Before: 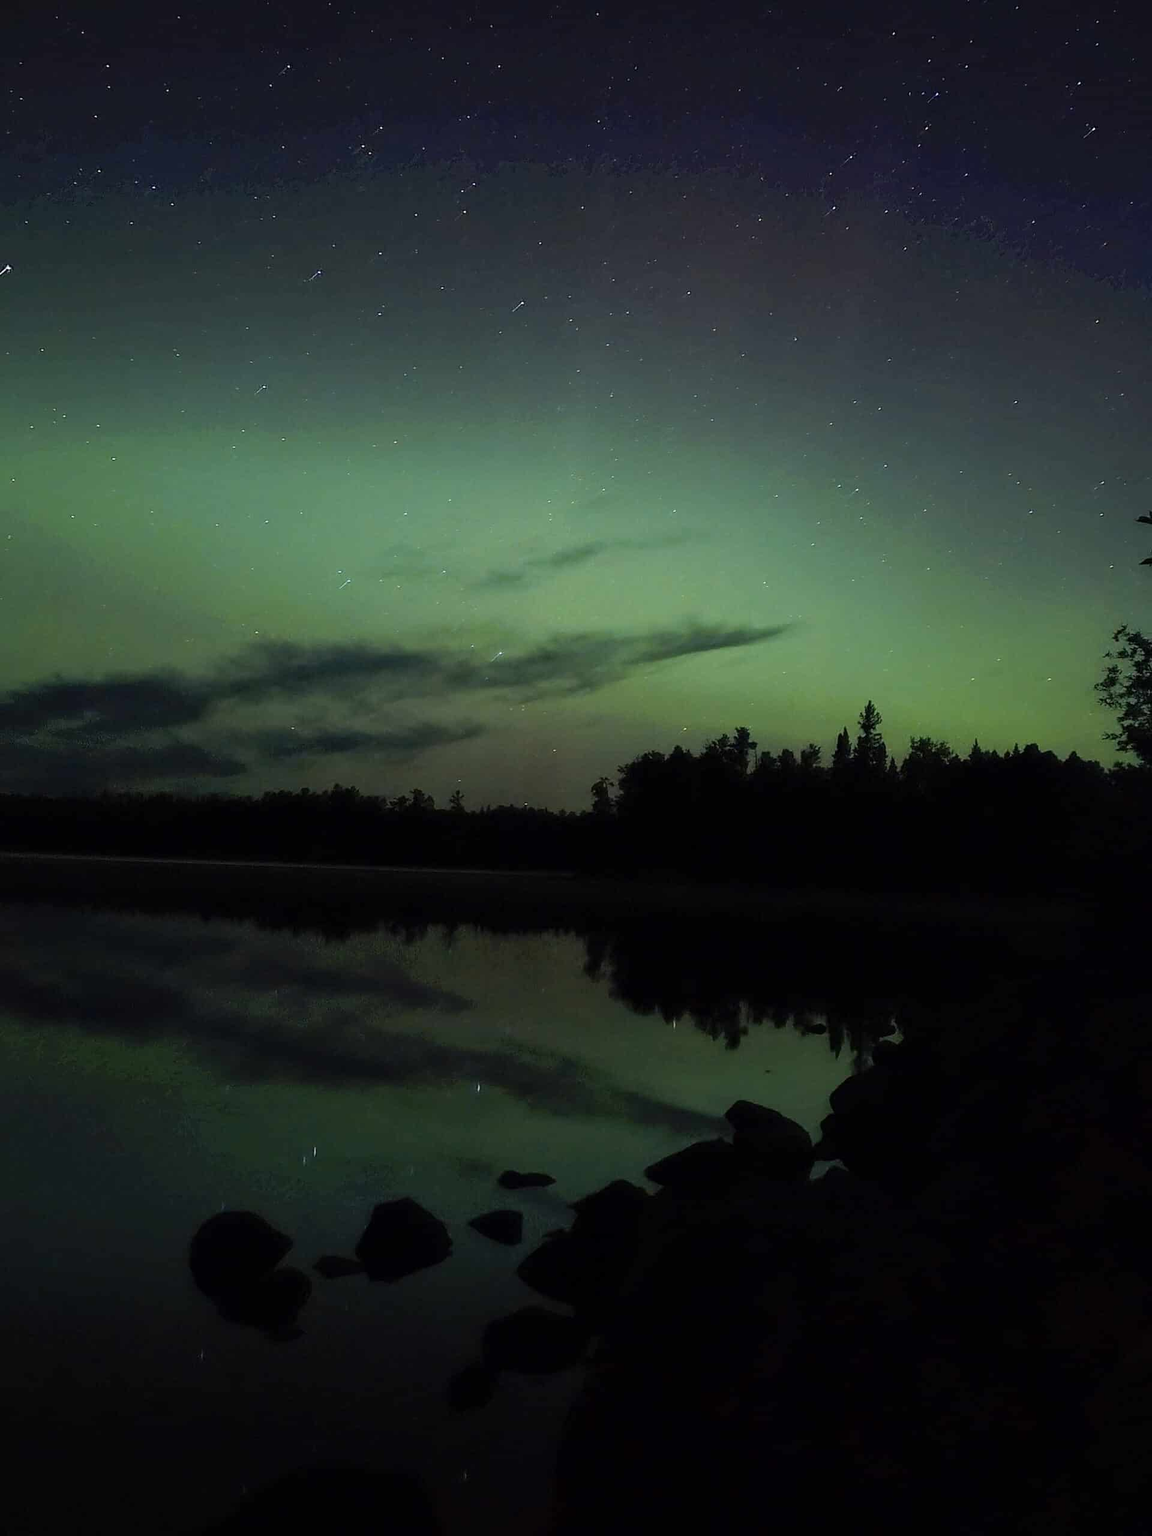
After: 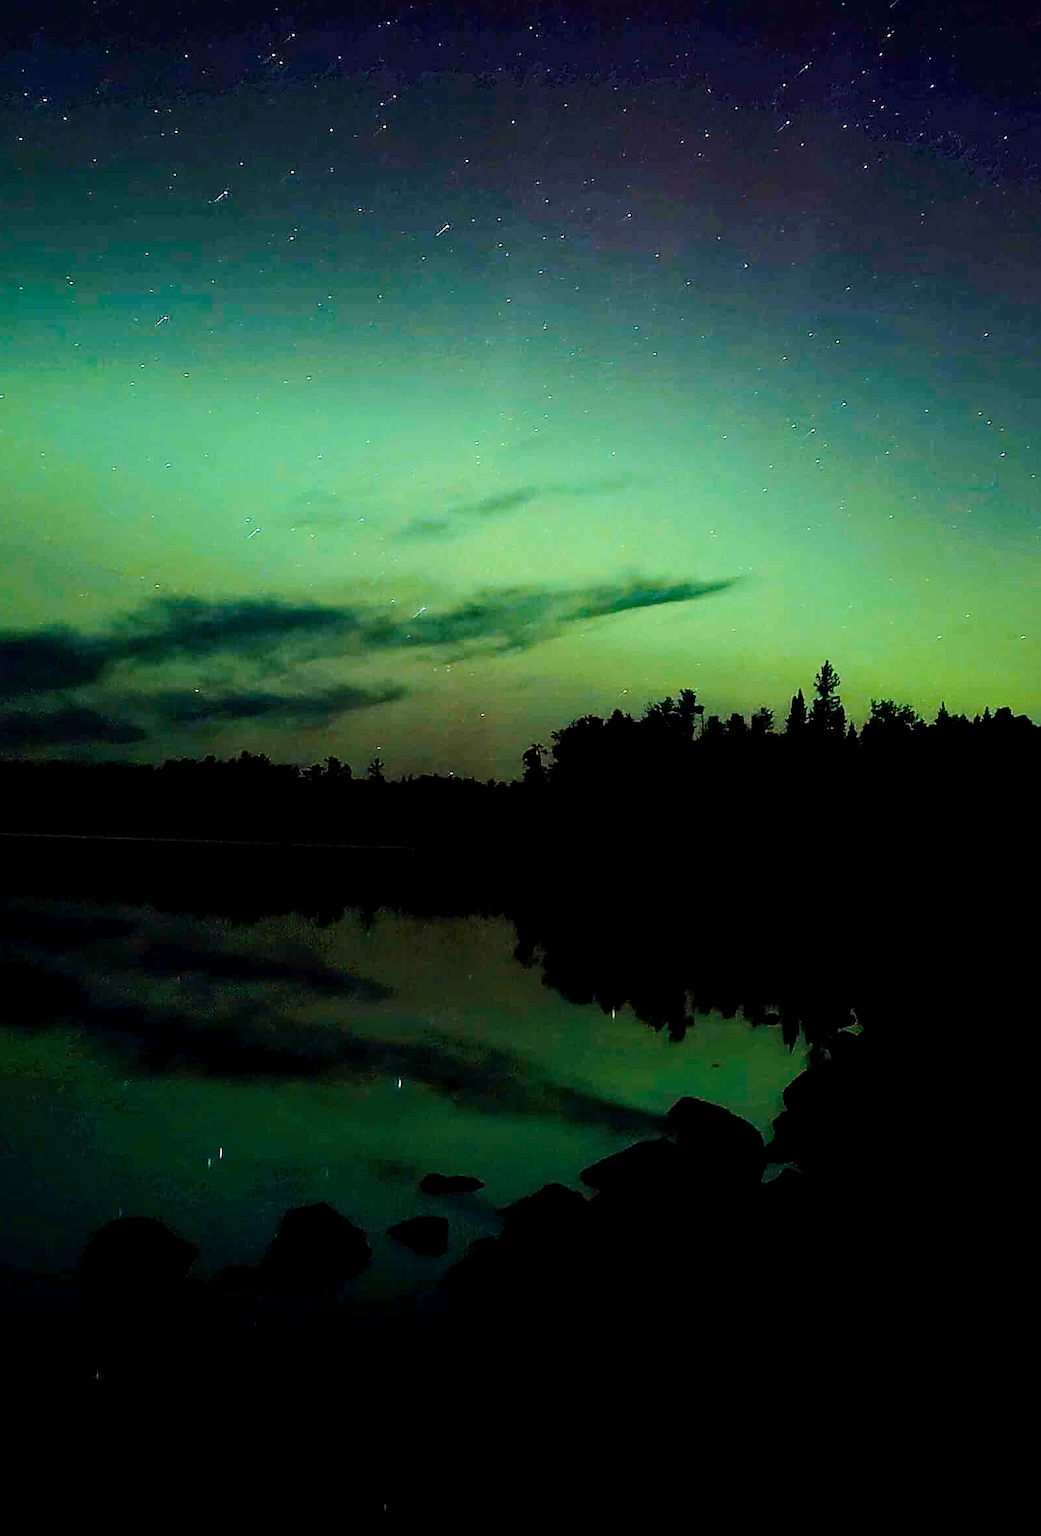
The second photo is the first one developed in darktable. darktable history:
exposure: black level correction 0.007, exposure 0.093 EV, compensate highlight preservation false
crop: left 9.807%, top 6.259%, right 7.334%, bottom 2.177%
sharpen: on, module defaults
velvia: strength 27%
base curve: curves: ch0 [(0, 0) (0.028, 0.03) (0.121, 0.232) (0.46, 0.748) (0.859, 0.968) (1, 1)], preserve colors none
